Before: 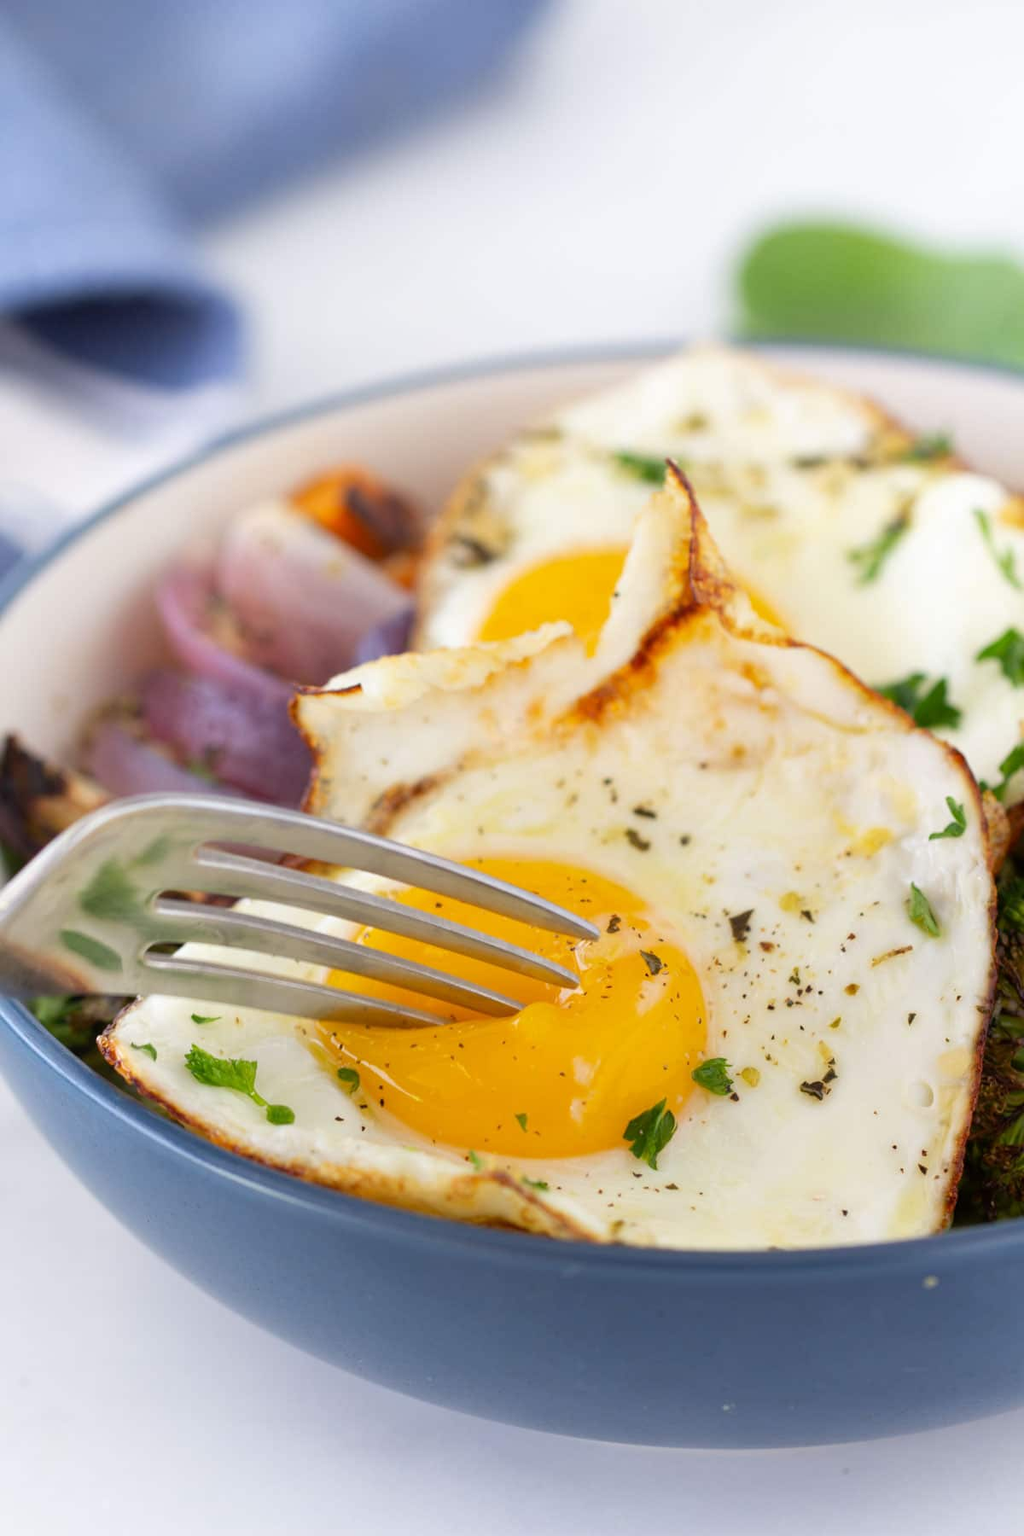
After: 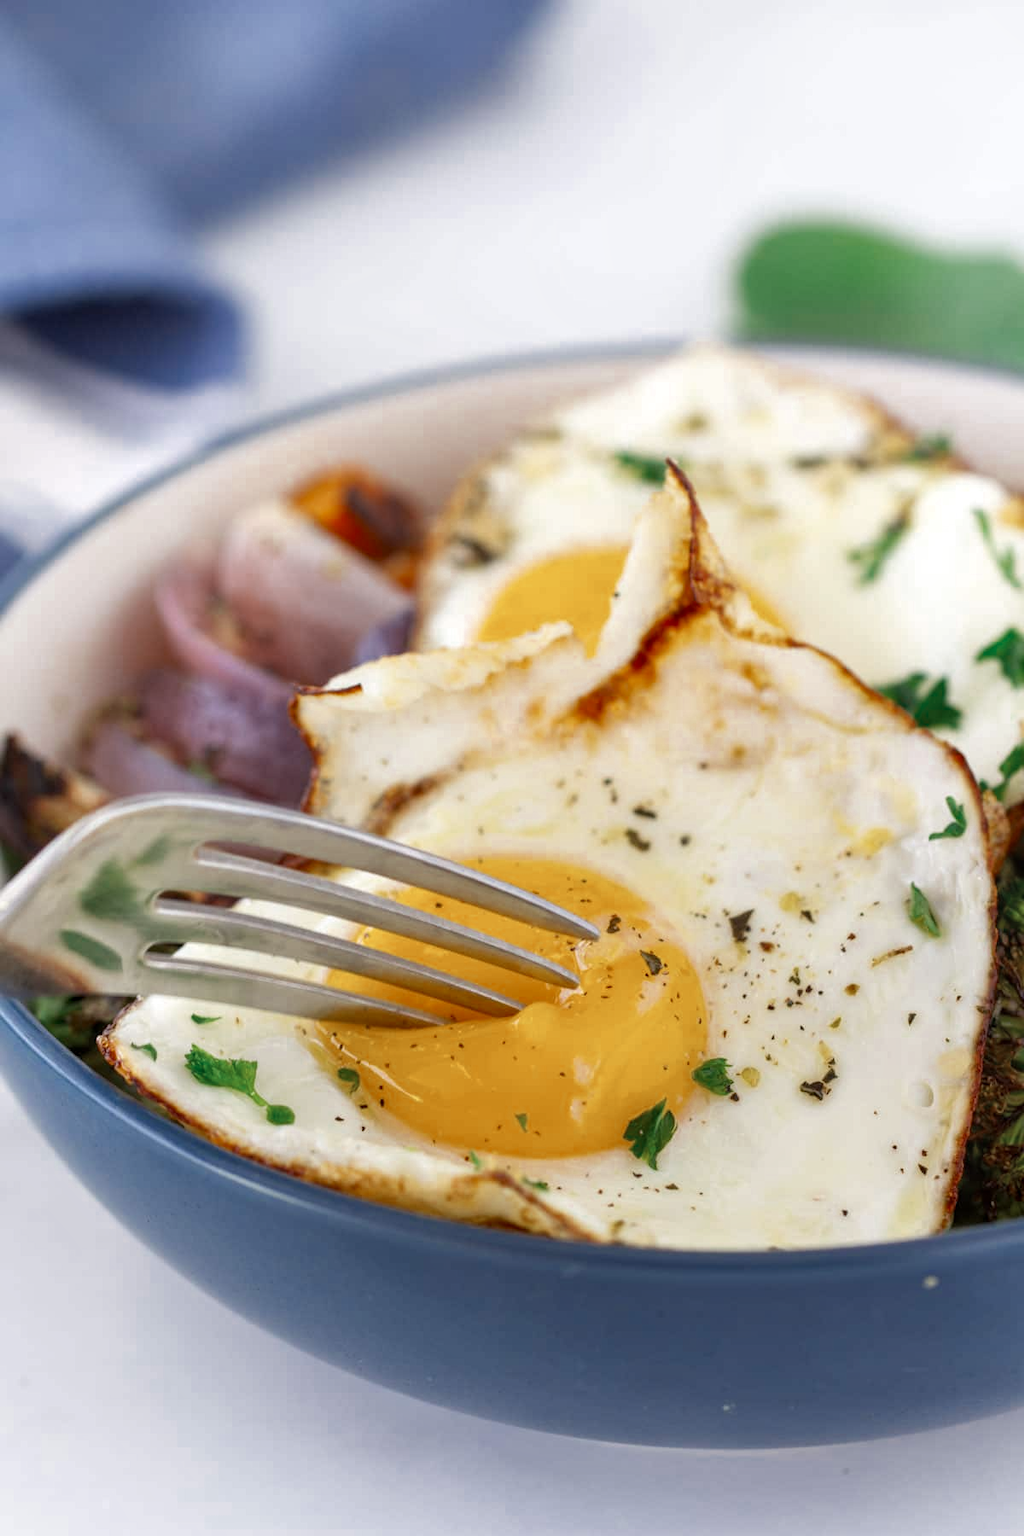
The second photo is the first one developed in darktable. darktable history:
color zones: curves: ch0 [(0, 0.5) (0.125, 0.4) (0.25, 0.5) (0.375, 0.4) (0.5, 0.4) (0.625, 0.35) (0.75, 0.35) (0.875, 0.5)]; ch1 [(0, 0.35) (0.125, 0.45) (0.25, 0.35) (0.375, 0.35) (0.5, 0.35) (0.625, 0.35) (0.75, 0.45) (0.875, 0.35)]; ch2 [(0, 0.6) (0.125, 0.5) (0.25, 0.5) (0.375, 0.6) (0.5, 0.6) (0.625, 0.5) (0.75, 0.5) (0.875, 0.5)]
local contrast: on, module defaults
color correction: highlights b* -0.003, saturation 1.12
